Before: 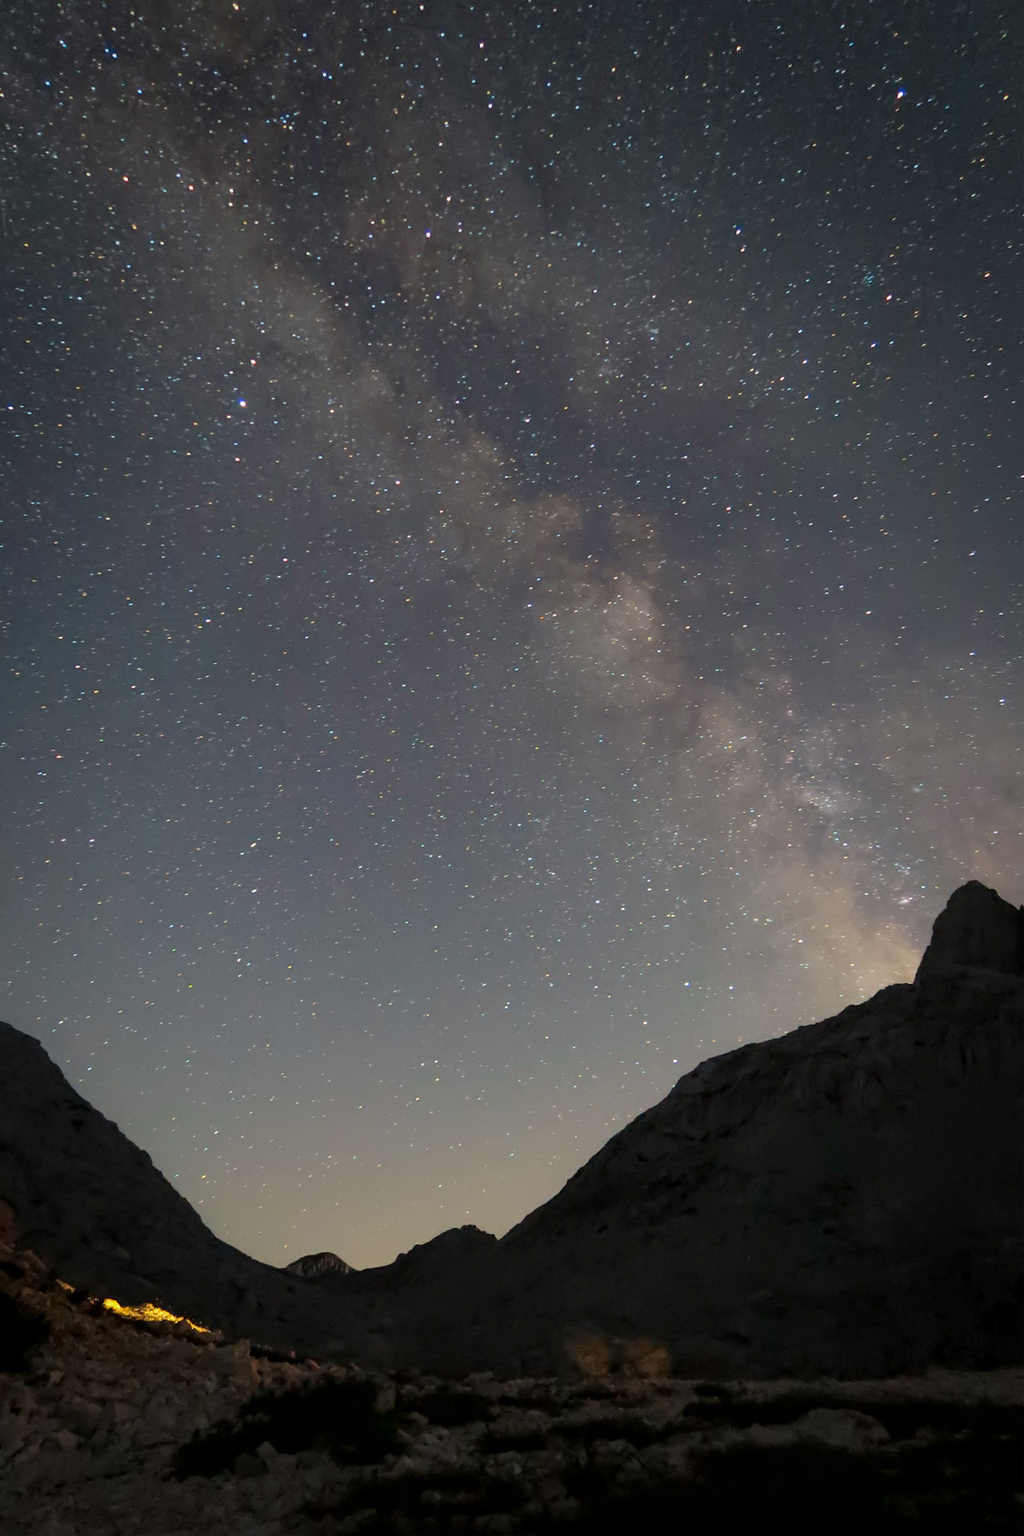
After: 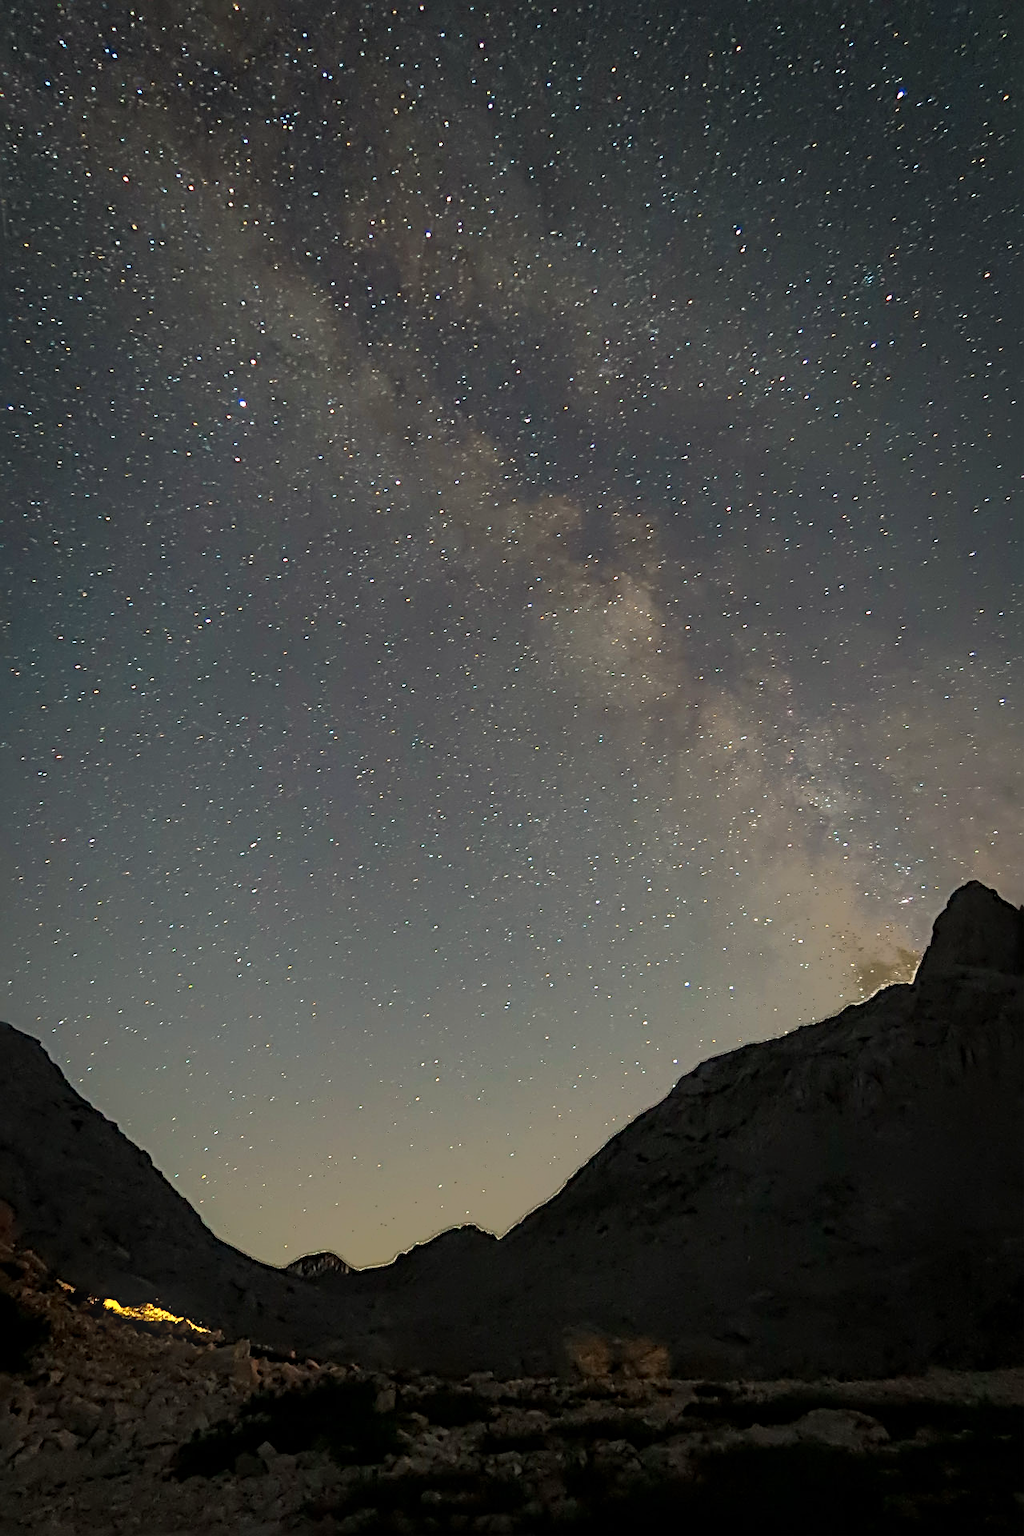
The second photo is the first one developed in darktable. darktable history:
fill light: exposure -0.73 EV, center 0.69, width 2.2
rgb curve: curves: ch2 [(0, 0) (0.567, 0.512) (1, 1)], mode RGB, independent channels
bloom: size 5%, threshold 95%, strength 15%
sharpen: radius 3.69, amount 0.928
